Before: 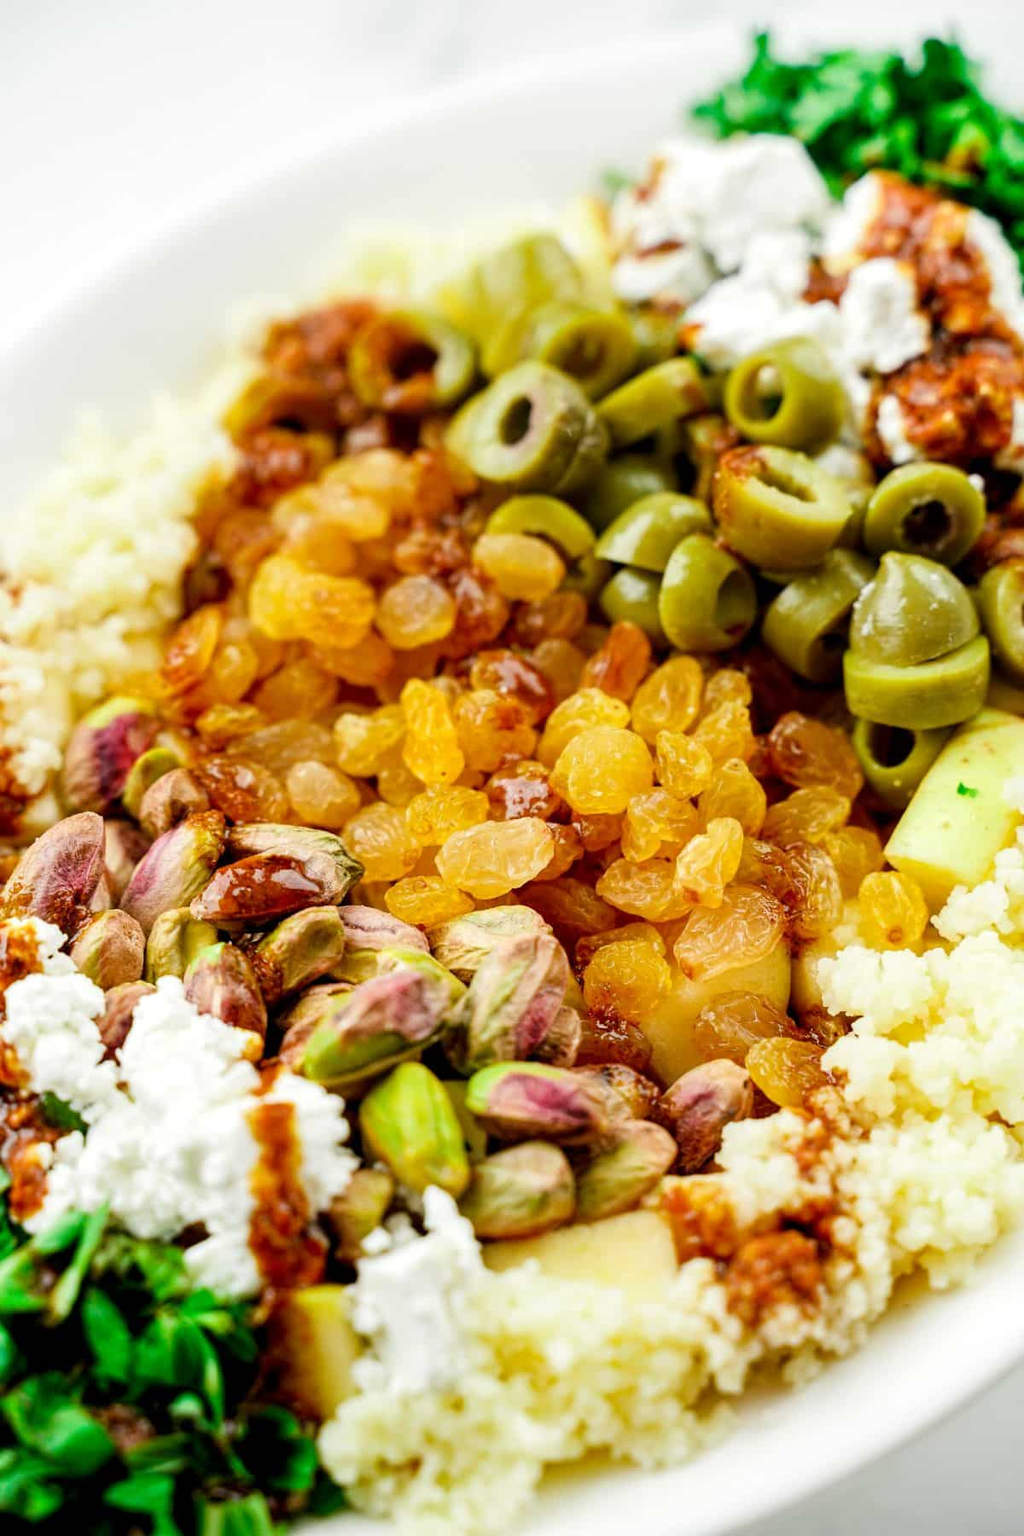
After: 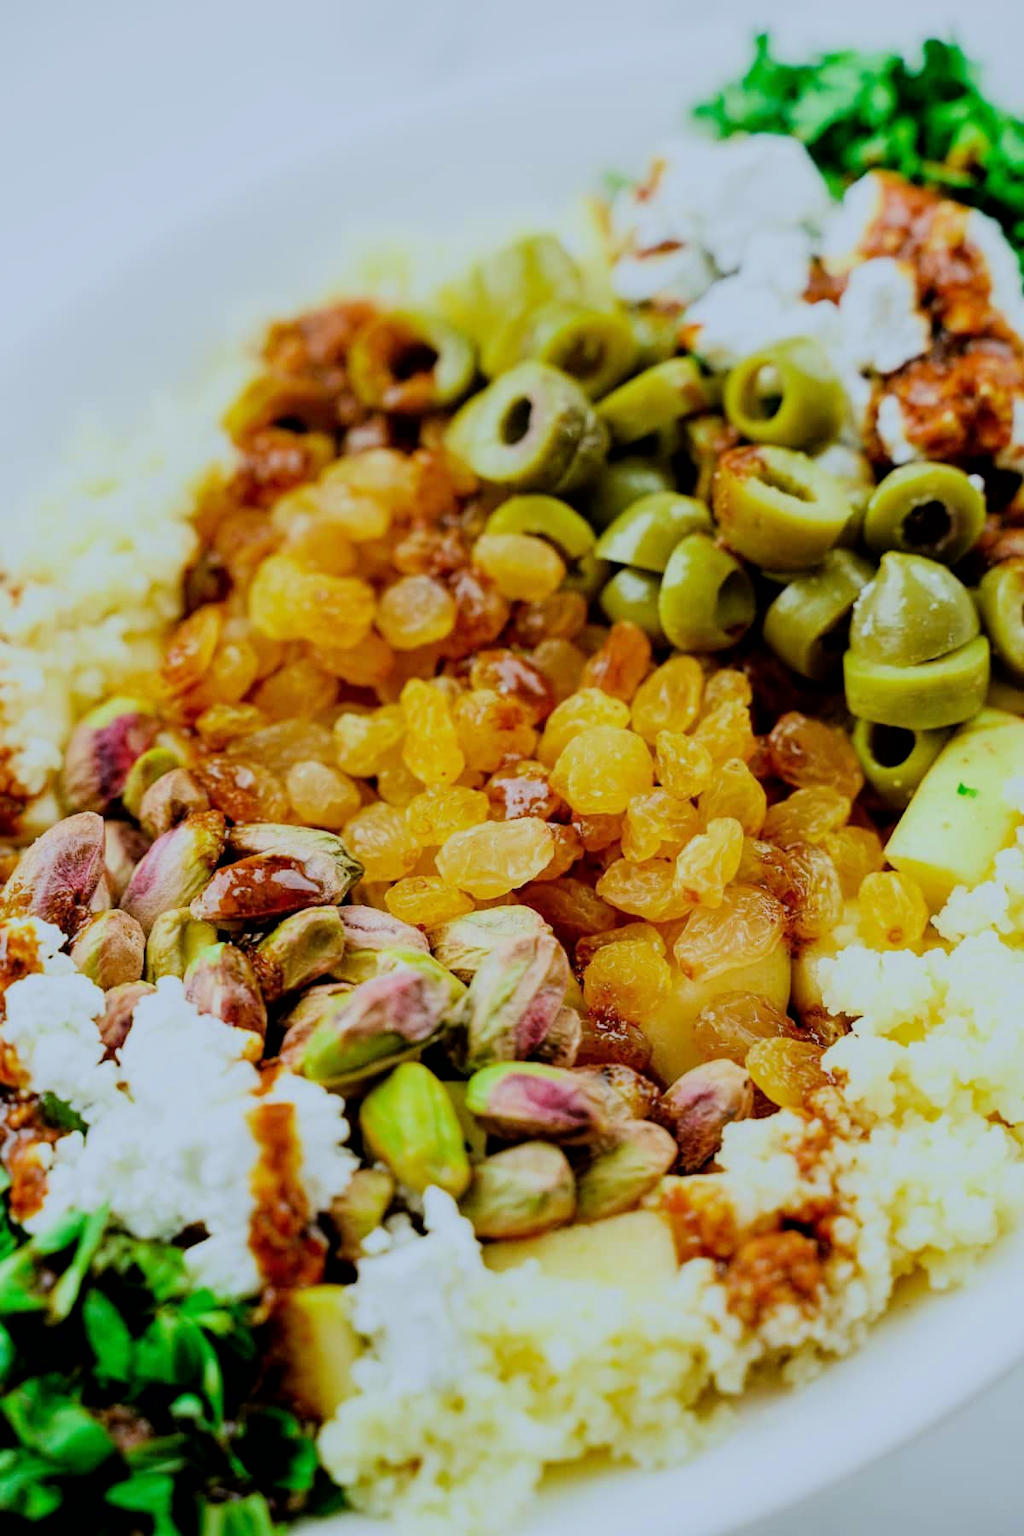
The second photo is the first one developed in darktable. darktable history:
filmic rgb: black relative exposure -7.15 EV, white relative exposure 5.36 EV, hardness 3.02, color science v6 (2022)
white balance: red 0.924, blue 1.095
